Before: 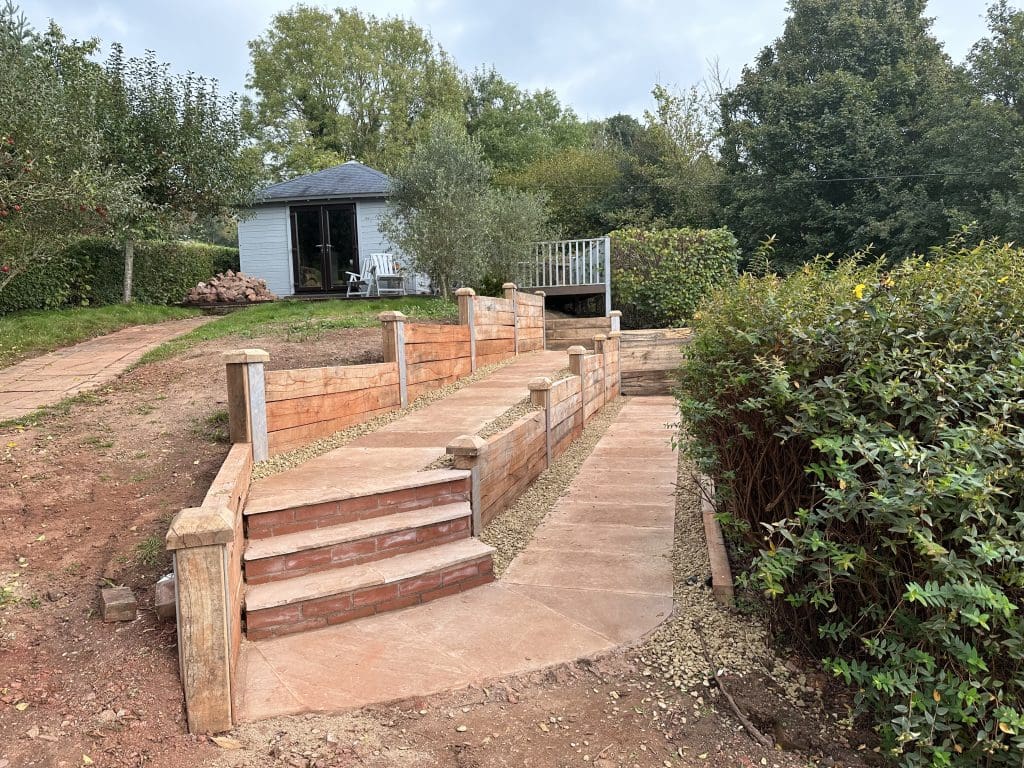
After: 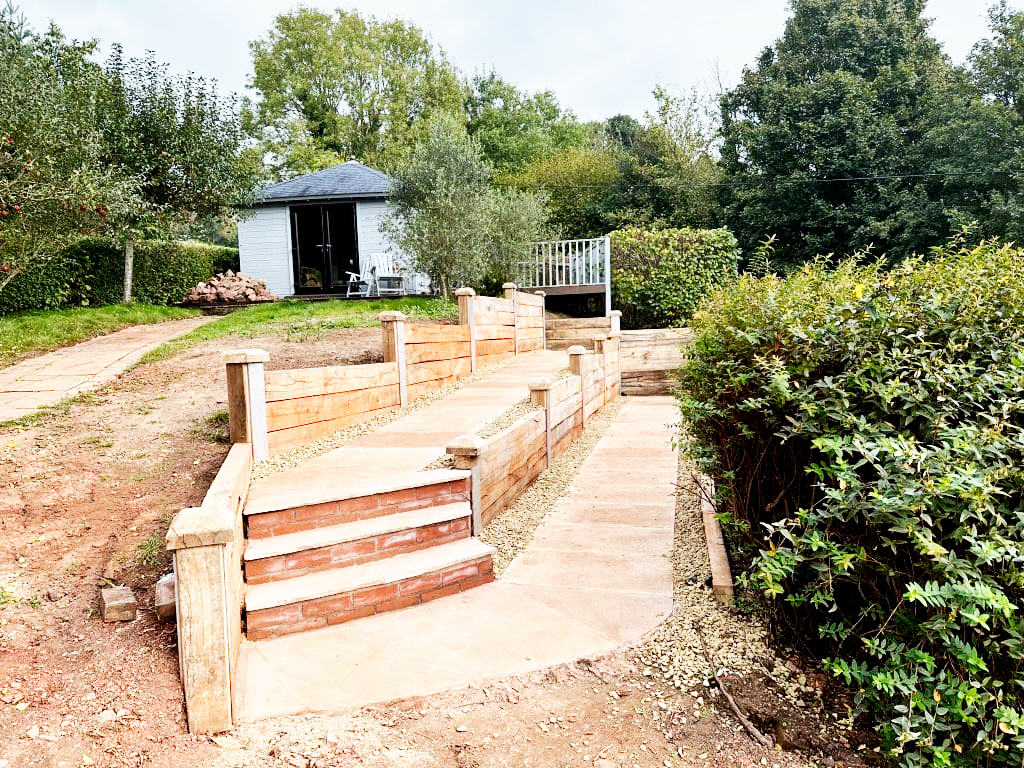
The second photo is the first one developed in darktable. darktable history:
exposure: black level correction 0.012, compensate highlight preservation false
graduated density: on, module defaults
base curve: curves: ch0 [(0, 0) (0.007, 0.004) (0.027, 0.03) (0.046, 0.07) (0.207, 0.54) (0.442, 0.872) (0.673, 0.972) (1, 1)], preserve colors none
